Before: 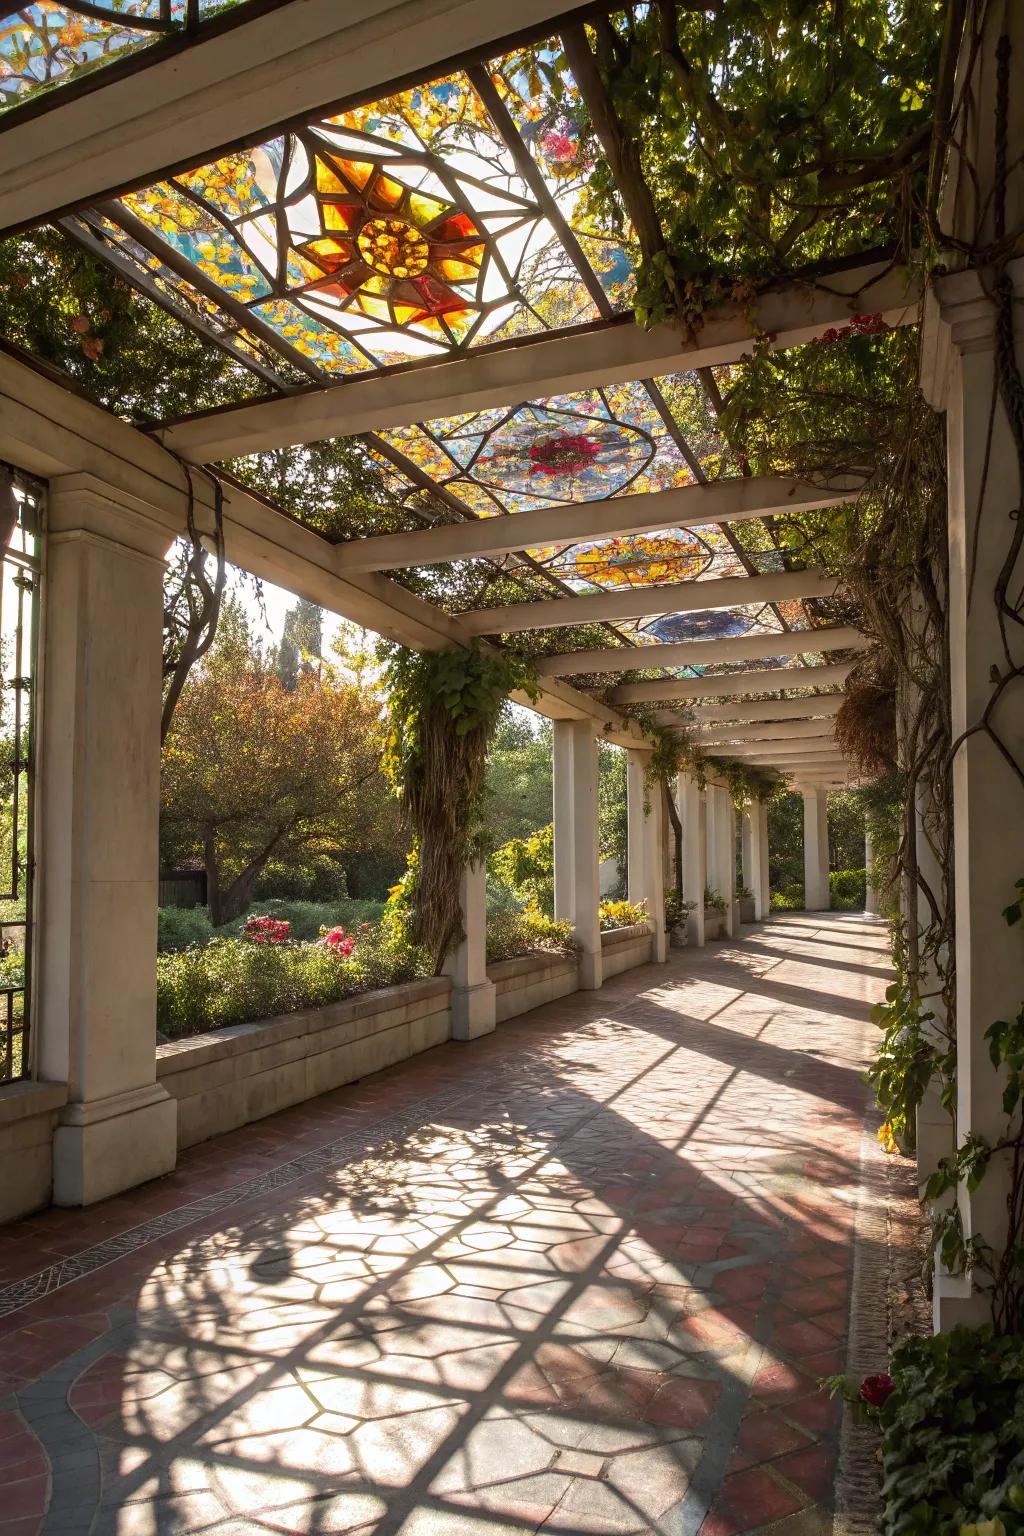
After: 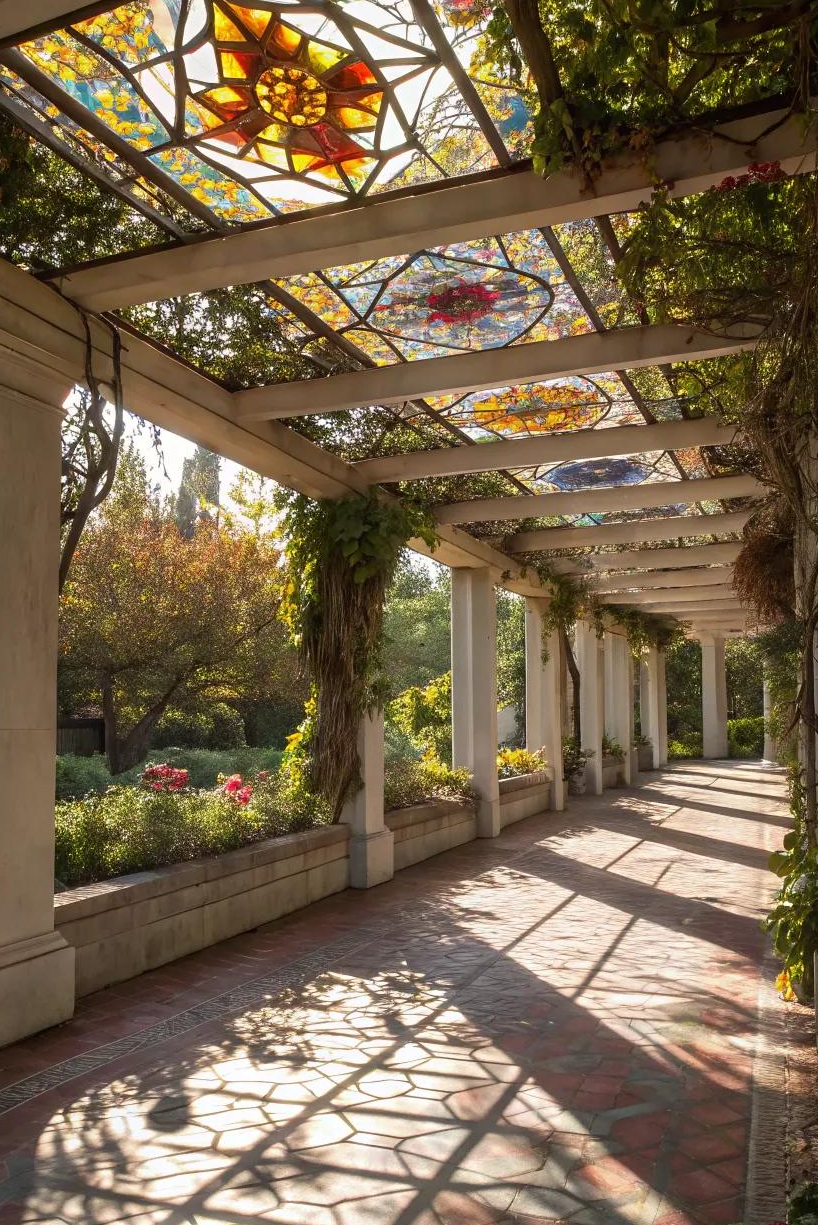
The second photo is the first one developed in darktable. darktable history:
crop and rotate: left 9.98%, top 9.946%, right 10.106%, bottom 10.301%
